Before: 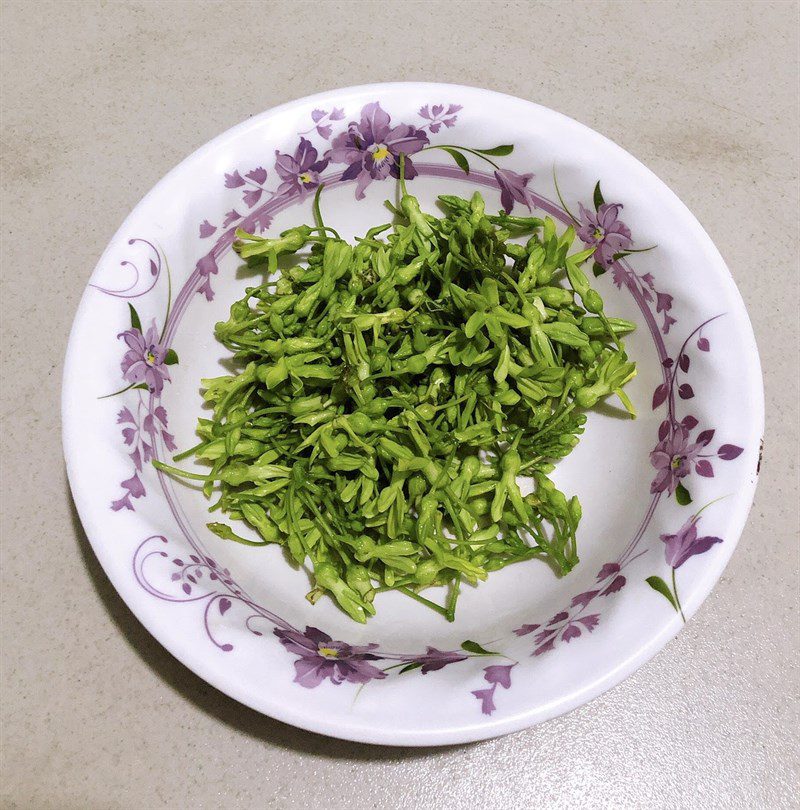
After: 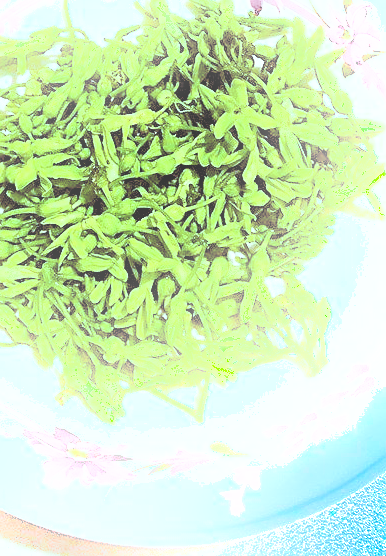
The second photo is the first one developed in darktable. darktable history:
sharpen: on, module defaults
crop: left 31.379%, top 24.658%, right 20.326%, bottom 6.628%
color zones: curves: ch1 [(0.25, 0.61) (0.75, 0.248)]
shadows and highlights: shadows -21.3, highlights 100, soften with gaussian
contrast brightness saturation: contrast 0.43, brightness 0.56, saturation -0.19
bloom: size 9%, threshold 100%, strength 7%
color balance rgb: shadows lift › luminance -7.7%, shadows lift › chroma 2.13%, shadows lift › hue 200.79°, power › luminance -7.77%, power › chroma 2.27%, power › hue 220.69°, highlights gain › luminance 15.15%, highlights gain › chroma 4%, highlights gain › hue 209.35°, global offset › luminance -0.21%, global offset › chroma 0.27%, perceptual saturation grading › global saturation 24.42%, perceptual saturation grading › highlights -24.42%, perceptual saturation grading › mid-tones 24.42%, perceptual saturation grading › shadows 40%, perceptual brilliance grading › global brilliance -5%, perceptual brilliance grading › highlights 24.42%, perceptual brilliance grading › mid-tones 7%, perceptual brilliance grading › shadows -5%
